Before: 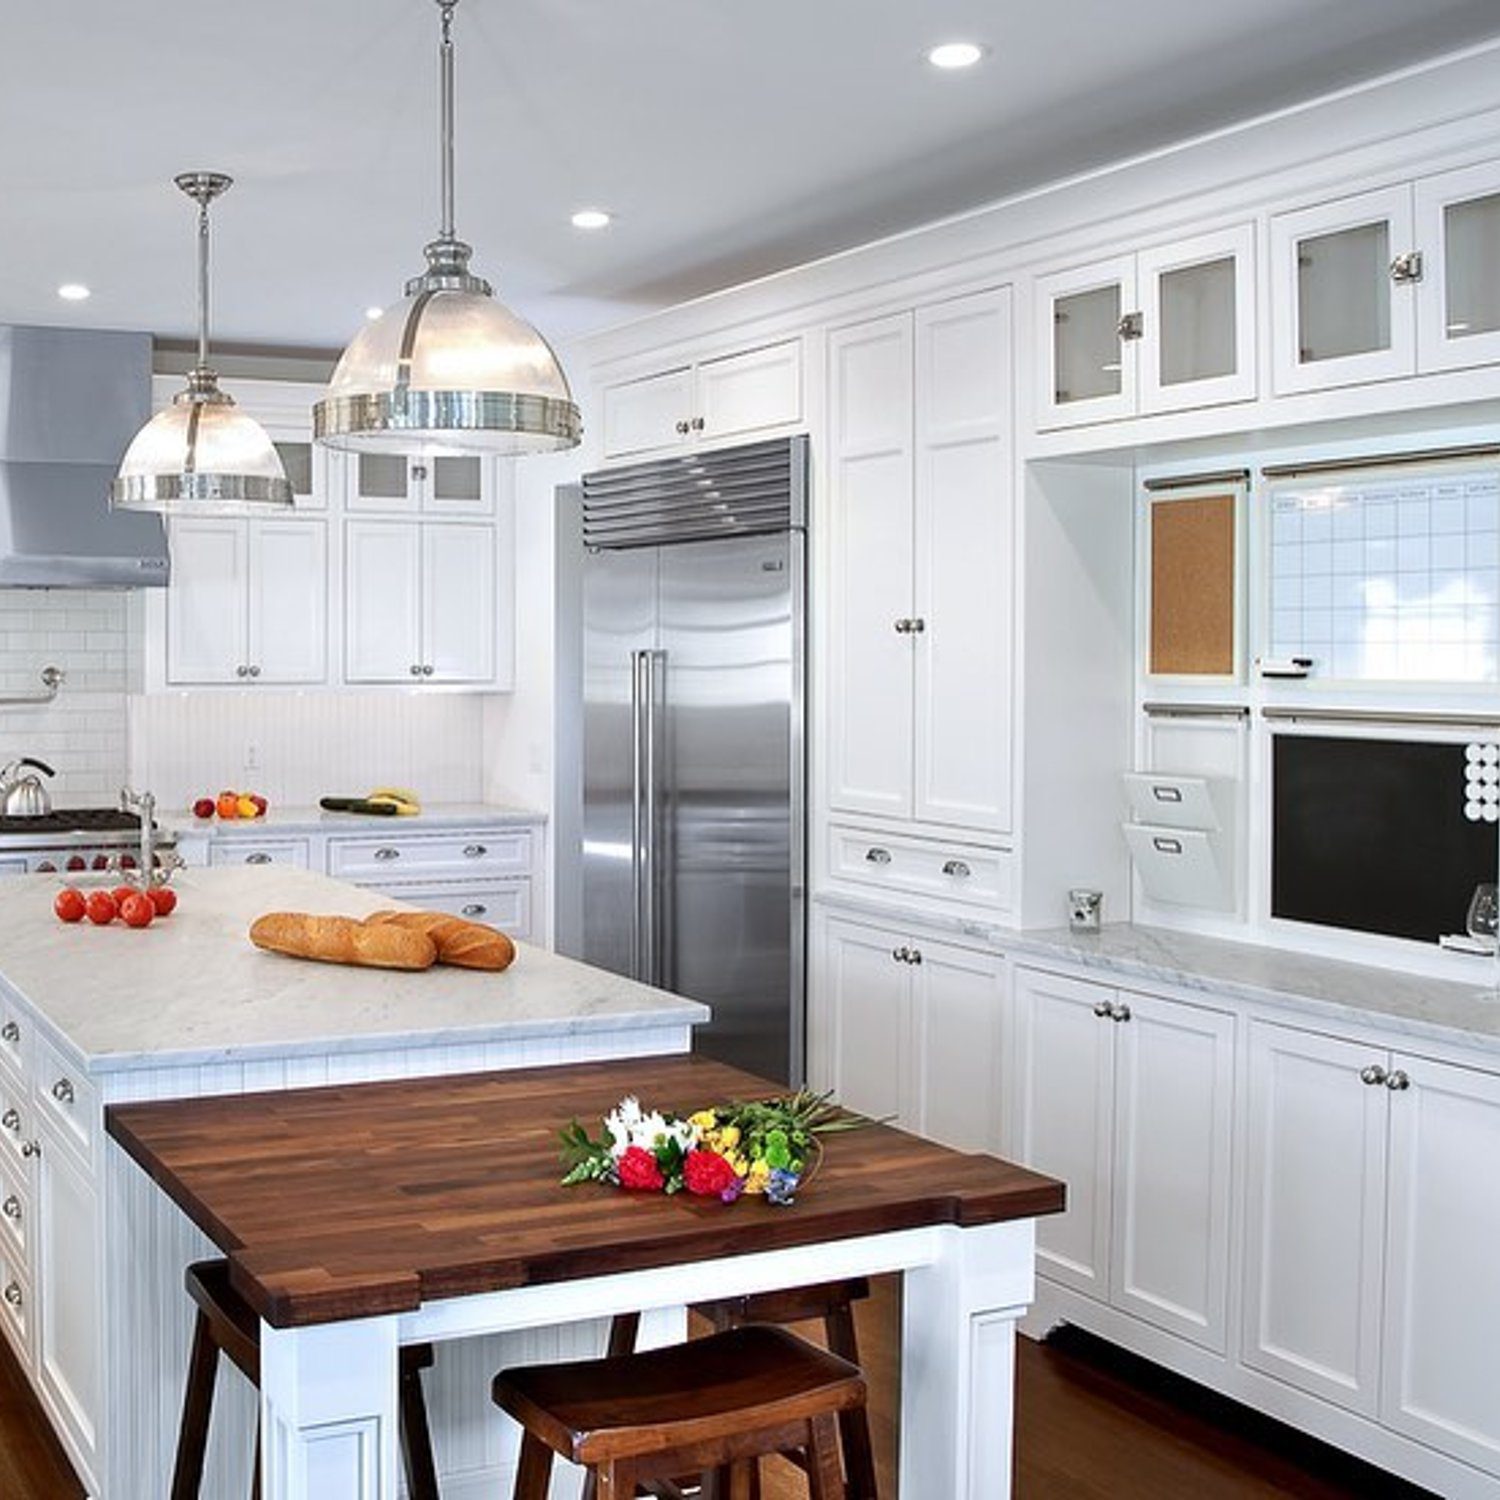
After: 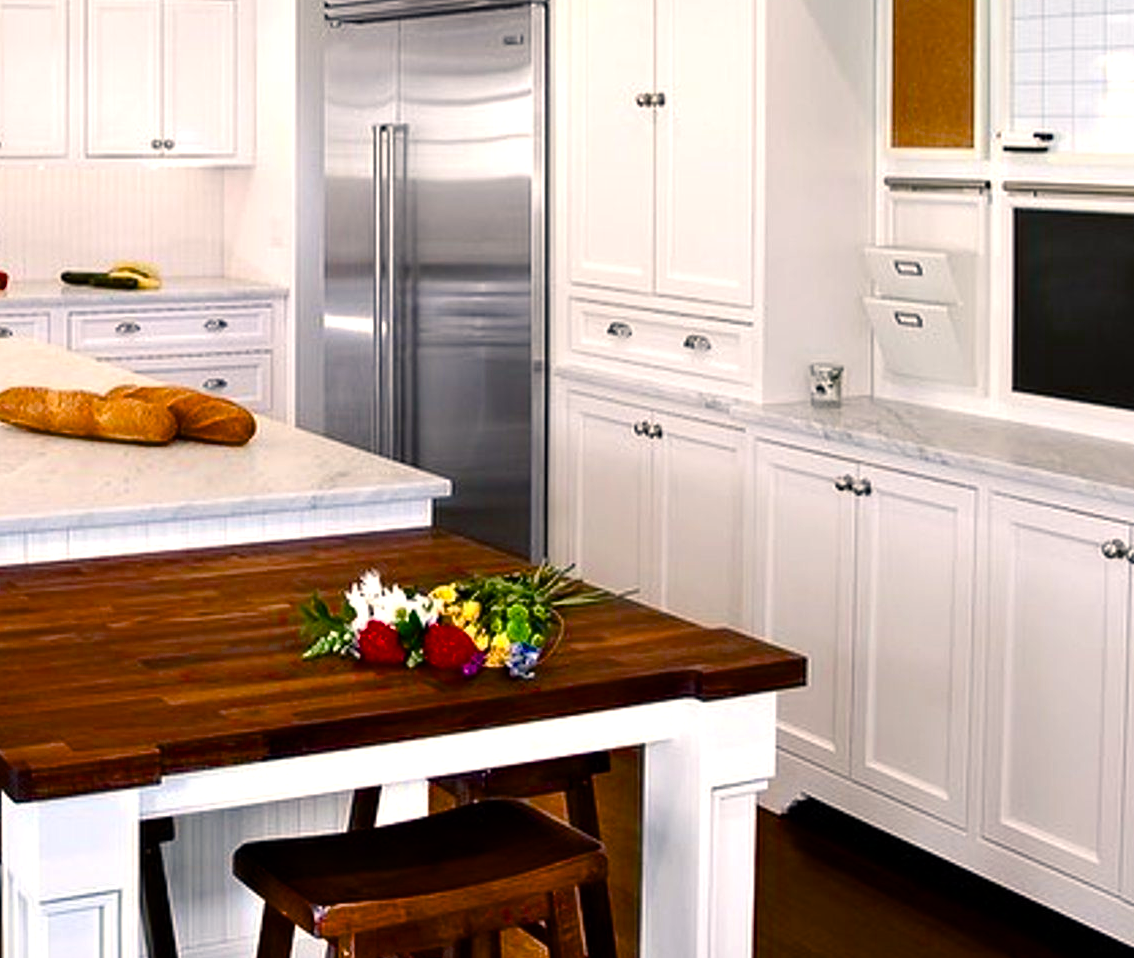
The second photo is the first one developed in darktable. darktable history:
crop and rotate: left 17.276%, top 35.094%, right 7.122%, bottom 0.978%
color balance rgb: highlights gain › chroma 3.766%, highlights gain › hue 58.61°, perceptual saturation grading › global saturation 34.53%, perceptual saturation grading › highlights -29.879%, perceptual saturation grading › shadows 36.069%, global vibrance 9.413%, contrast 14.598%, saturation formula JzAzBz (2021)
